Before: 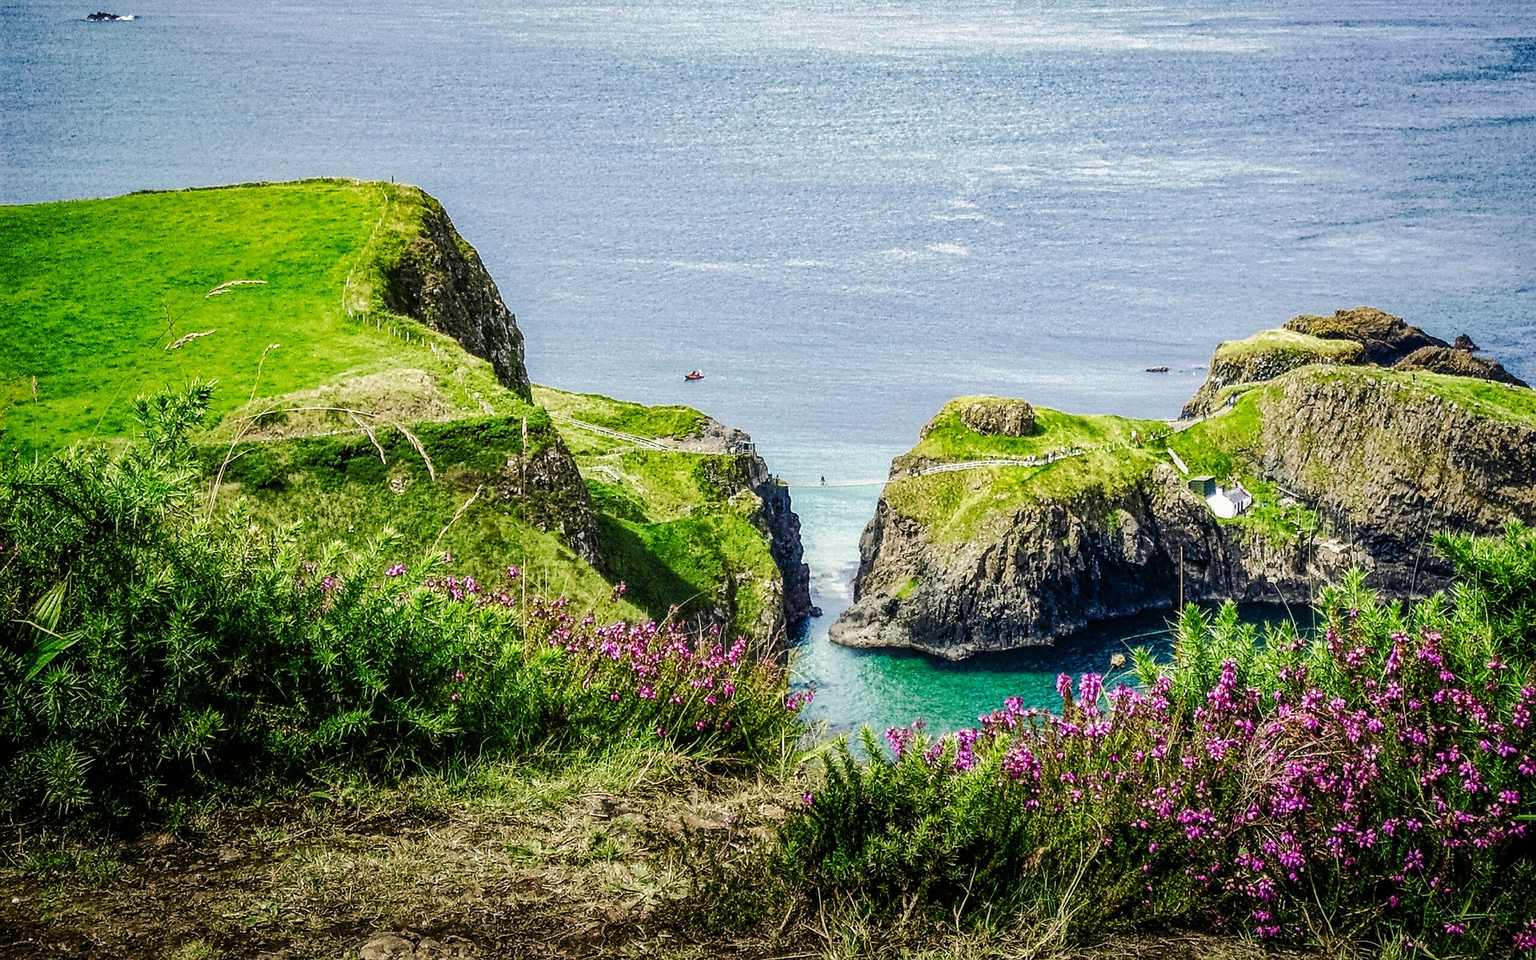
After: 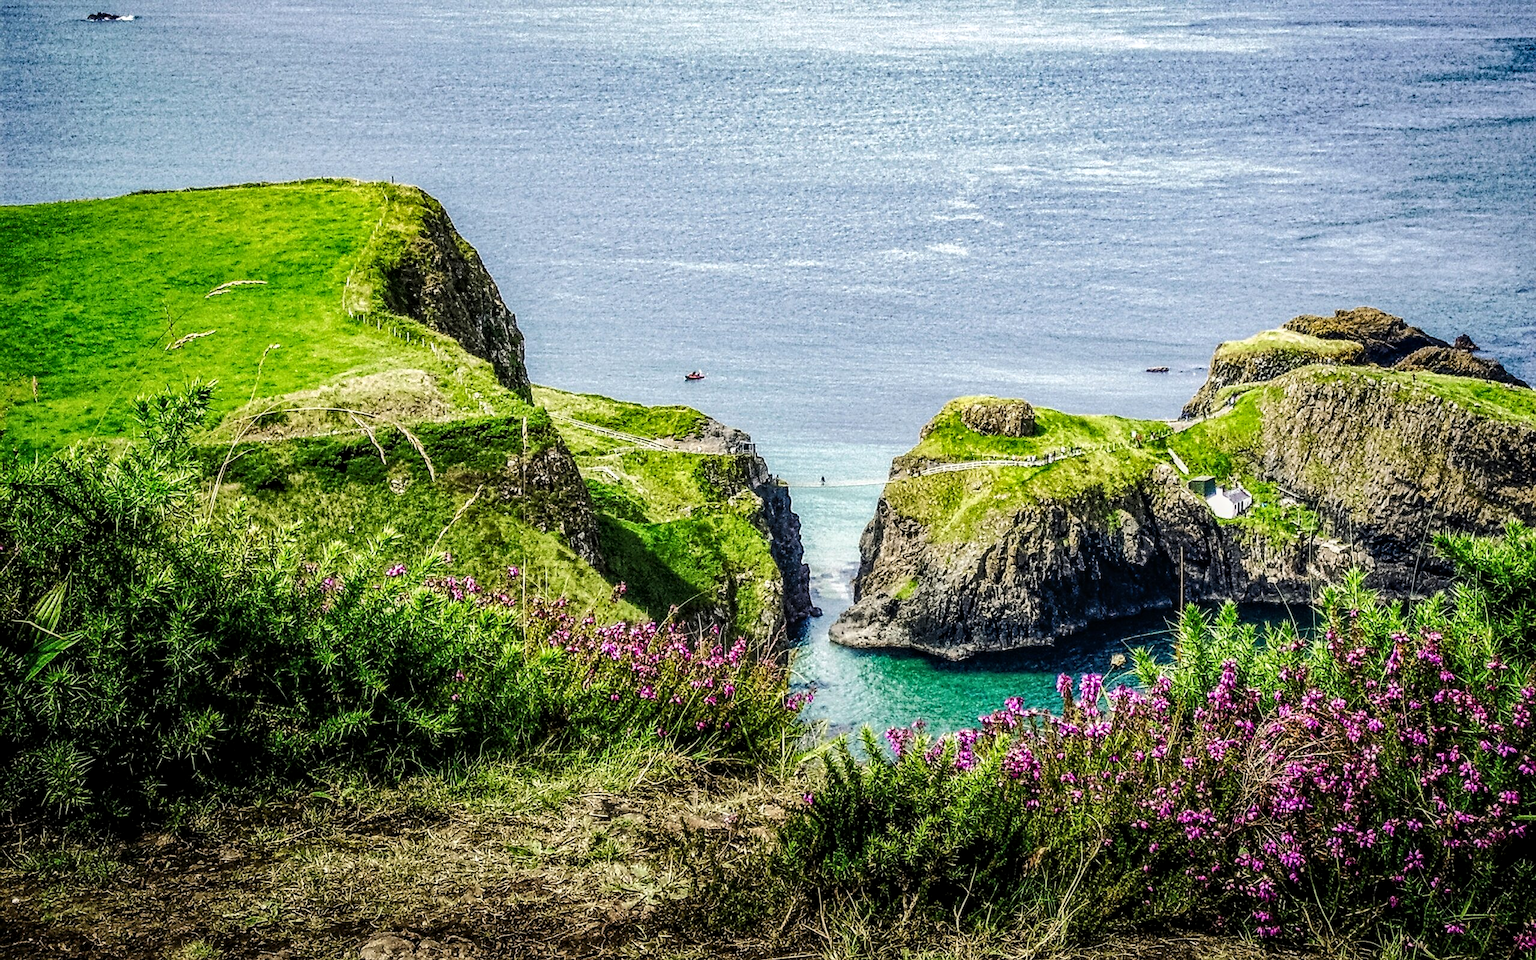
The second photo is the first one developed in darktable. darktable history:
local contrast: on, module defaults
rgb curve: curves: ch0 [(0, 0) (0.078, 0.051) (0.929, 0.956) (1, 1)], compensate middle gray true
